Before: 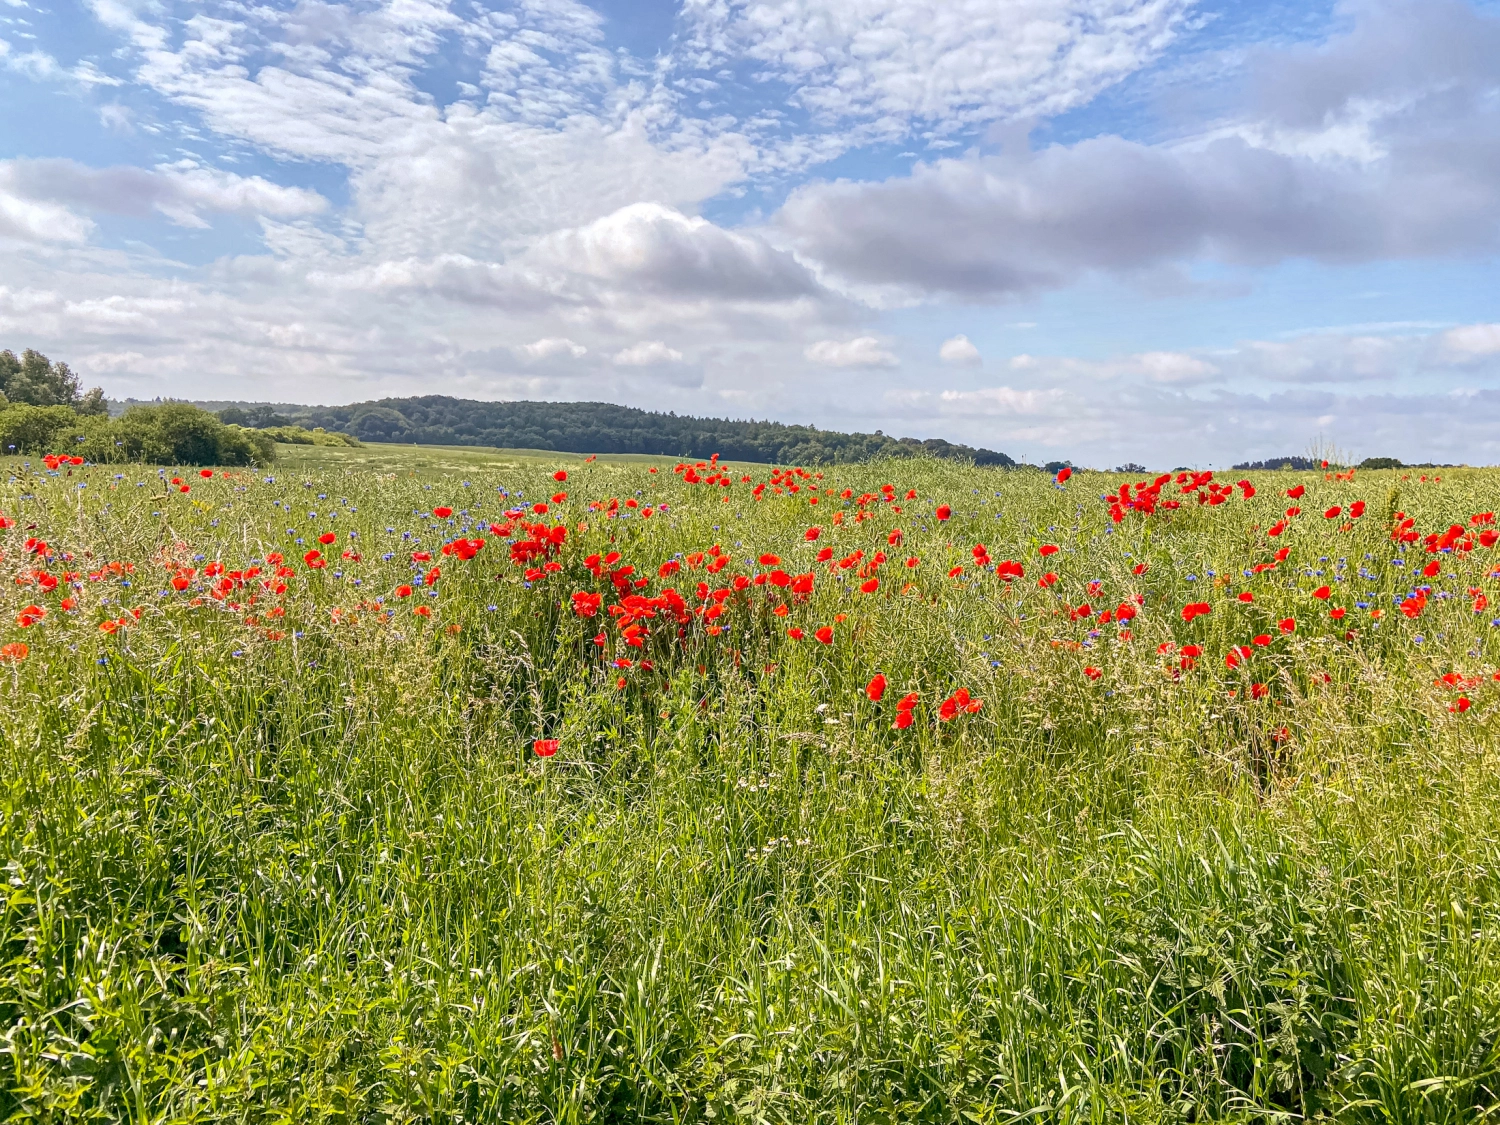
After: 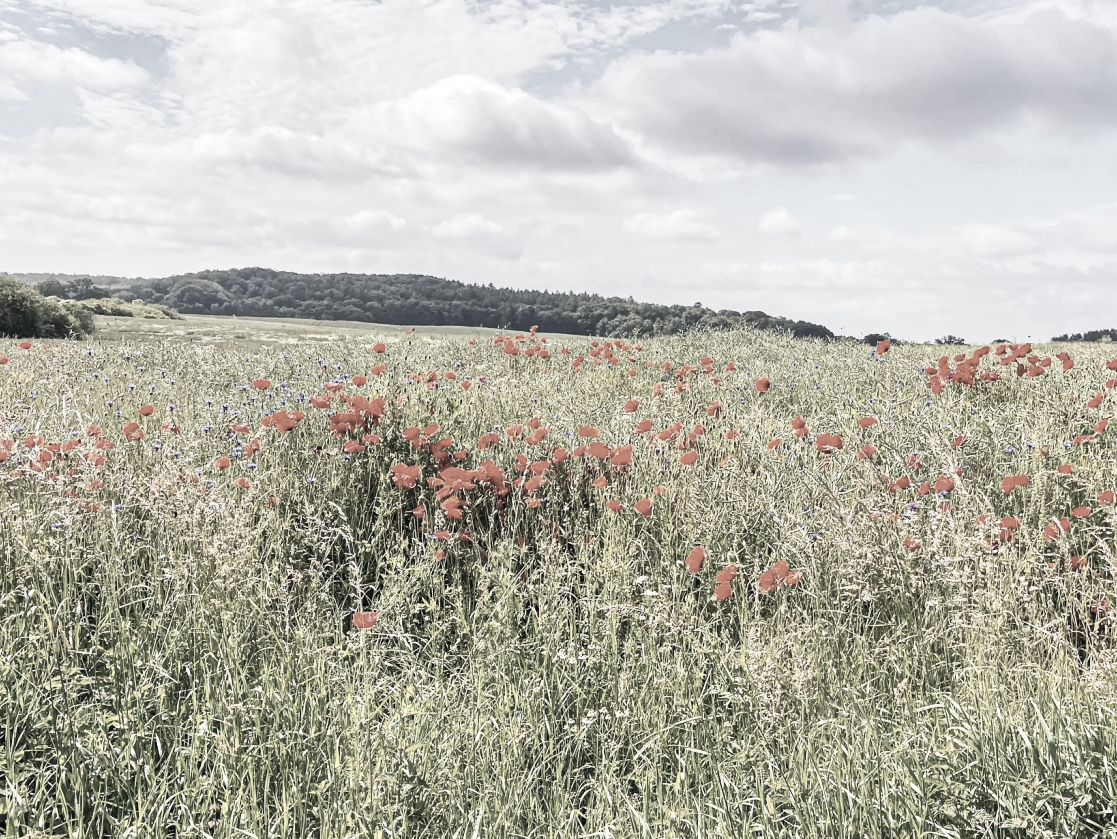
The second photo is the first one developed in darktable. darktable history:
crop and rotate: left 12.083%, top 11.456%, right 13.418%, bottom 13.877%
tone curve: curves: ch0 [(0, 0) (0.003, 0.017) (0.011, 0.018) (0.025, 0.03) (0.044, 0.051) (0.069, 0.075) (0.1, 0.104) (0.136, 0.138) (0.177, 0.183) (0.224, 0.237) (0.277, 0.294) (0.335, 0.361) (0.399, 0.446) (0.468, 0.552) (0.543, 0.66) (0.623, 0.753) (0.709, 0.843) (0.801, 0.912) (0.898, 0.962) (1, 1)], preserve colors none
color correction: highlights b* -0.056, saturation 0.228
